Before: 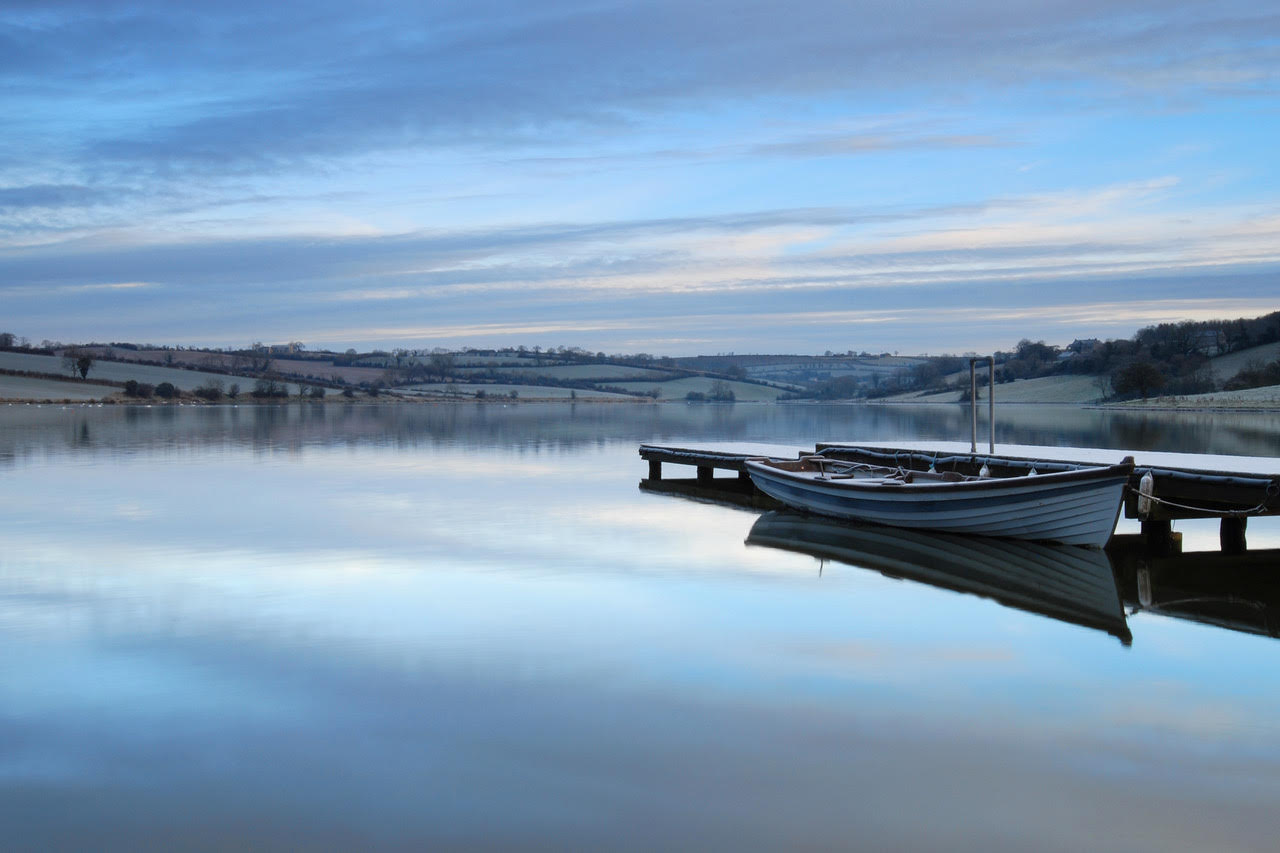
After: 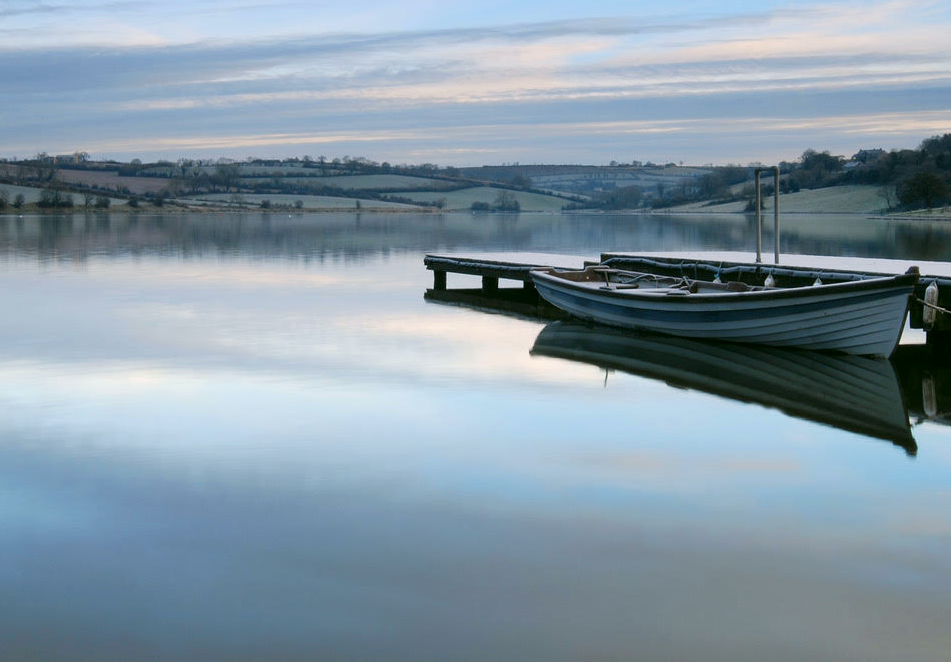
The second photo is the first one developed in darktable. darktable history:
crop: left 16.841%, top 22.377%, right 8.836%
color correction: highlights a* 4.19, highlights b* 4.98, shadows a* -7.08, shadows b* 4.97
